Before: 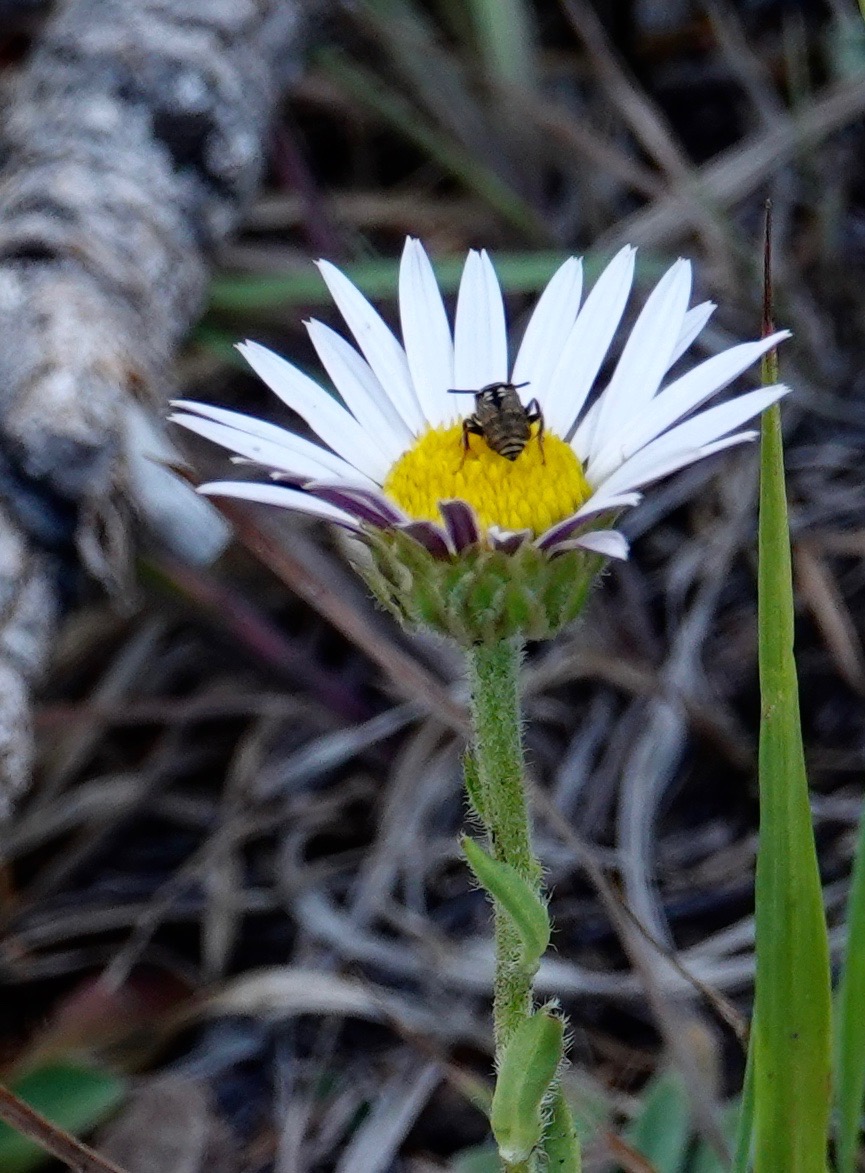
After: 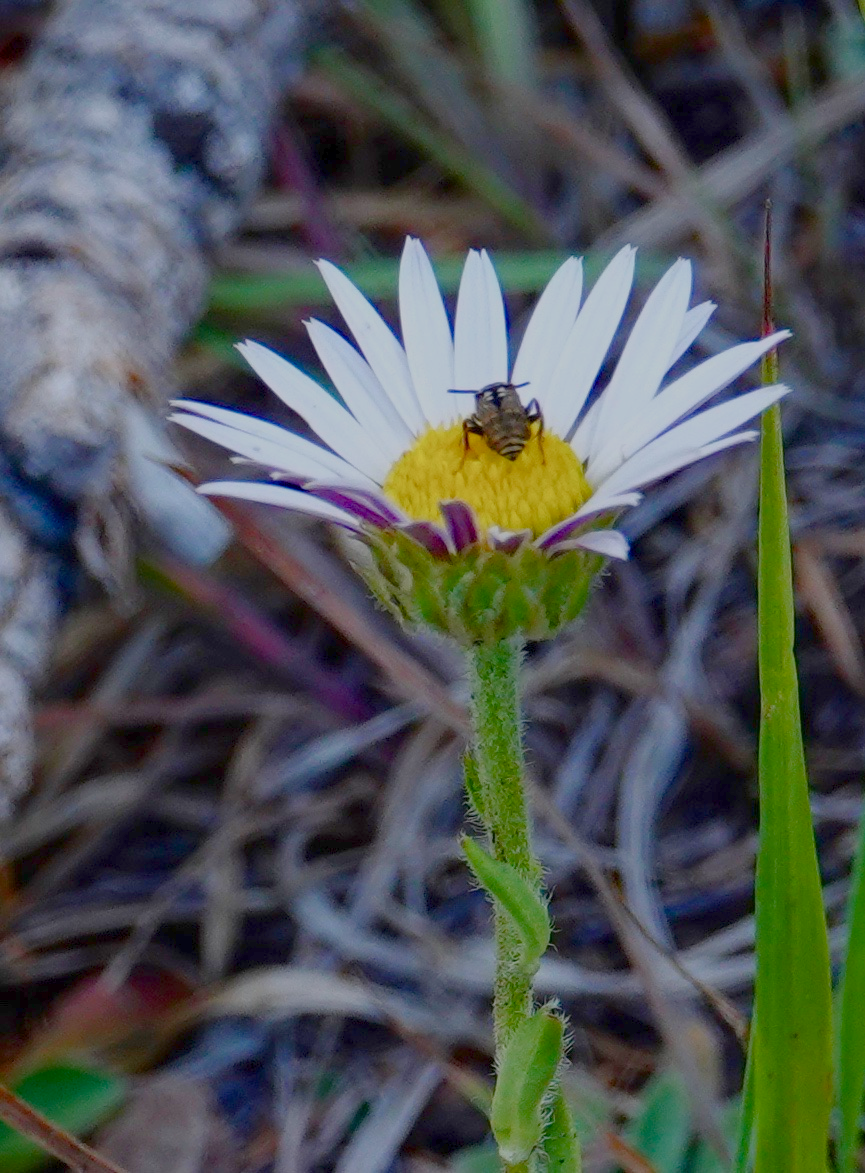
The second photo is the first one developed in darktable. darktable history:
color balance rgb: linear chroma grading › global chroma 20.337%, perceptual saturation grading › global saturation 20%, perceptual saturation grading › highlights -49.15%, perceptual saturation grading › shadows 24.538%, contrast -29.785%
